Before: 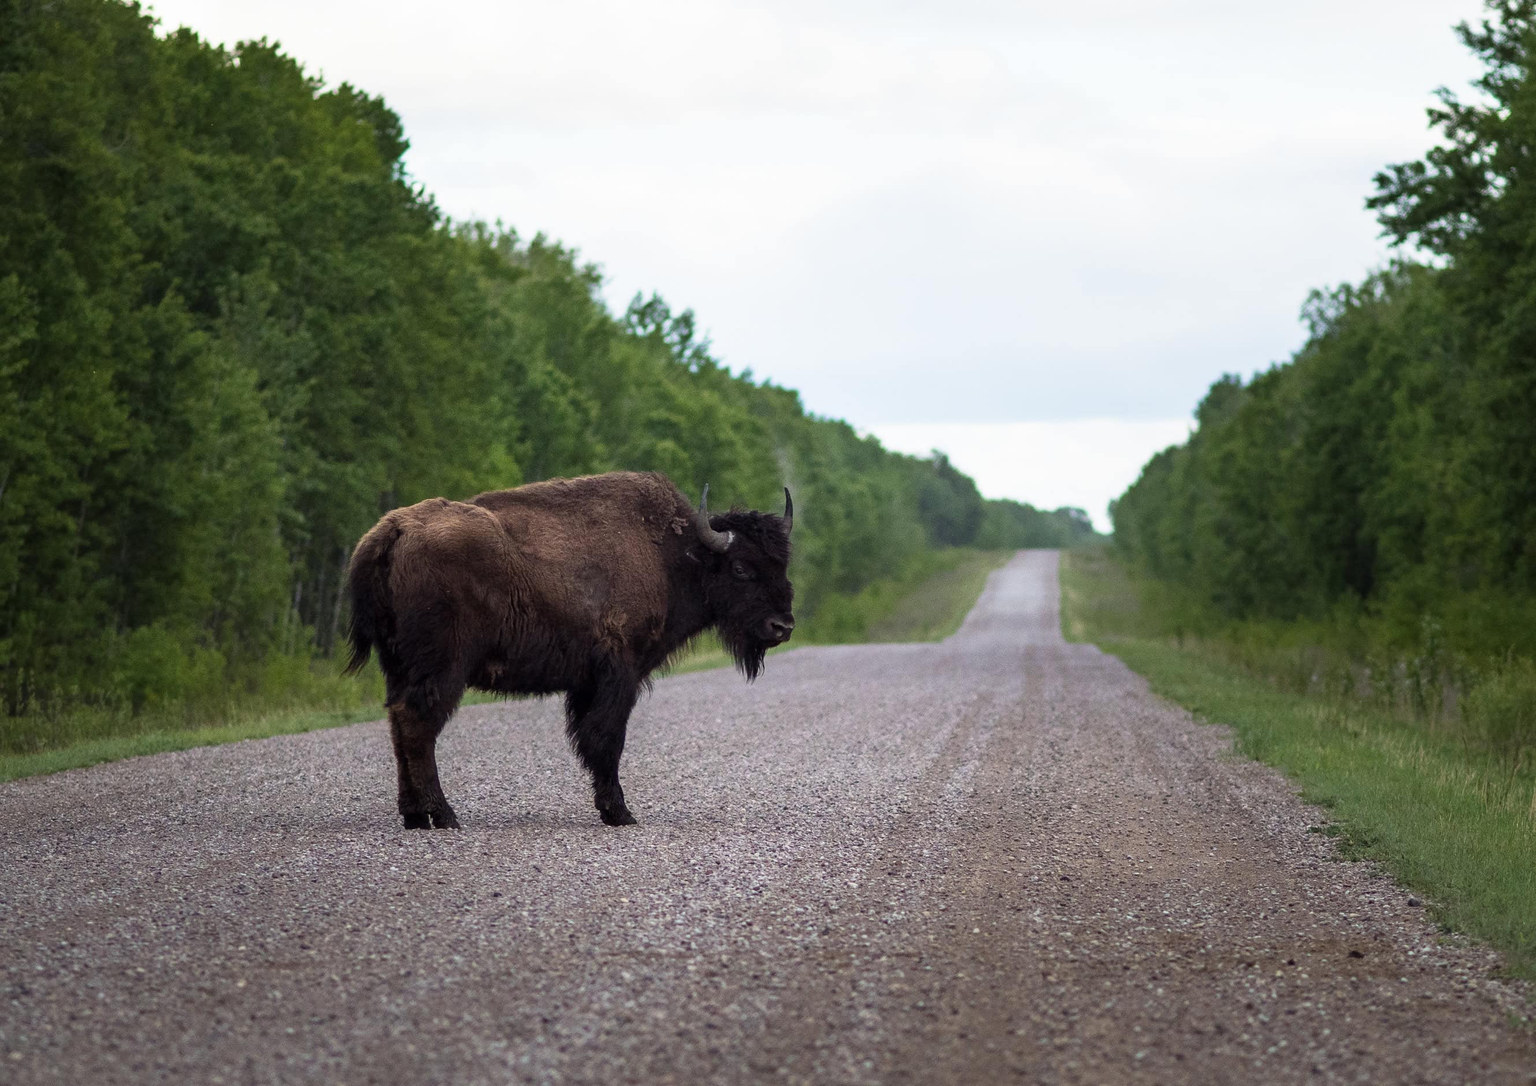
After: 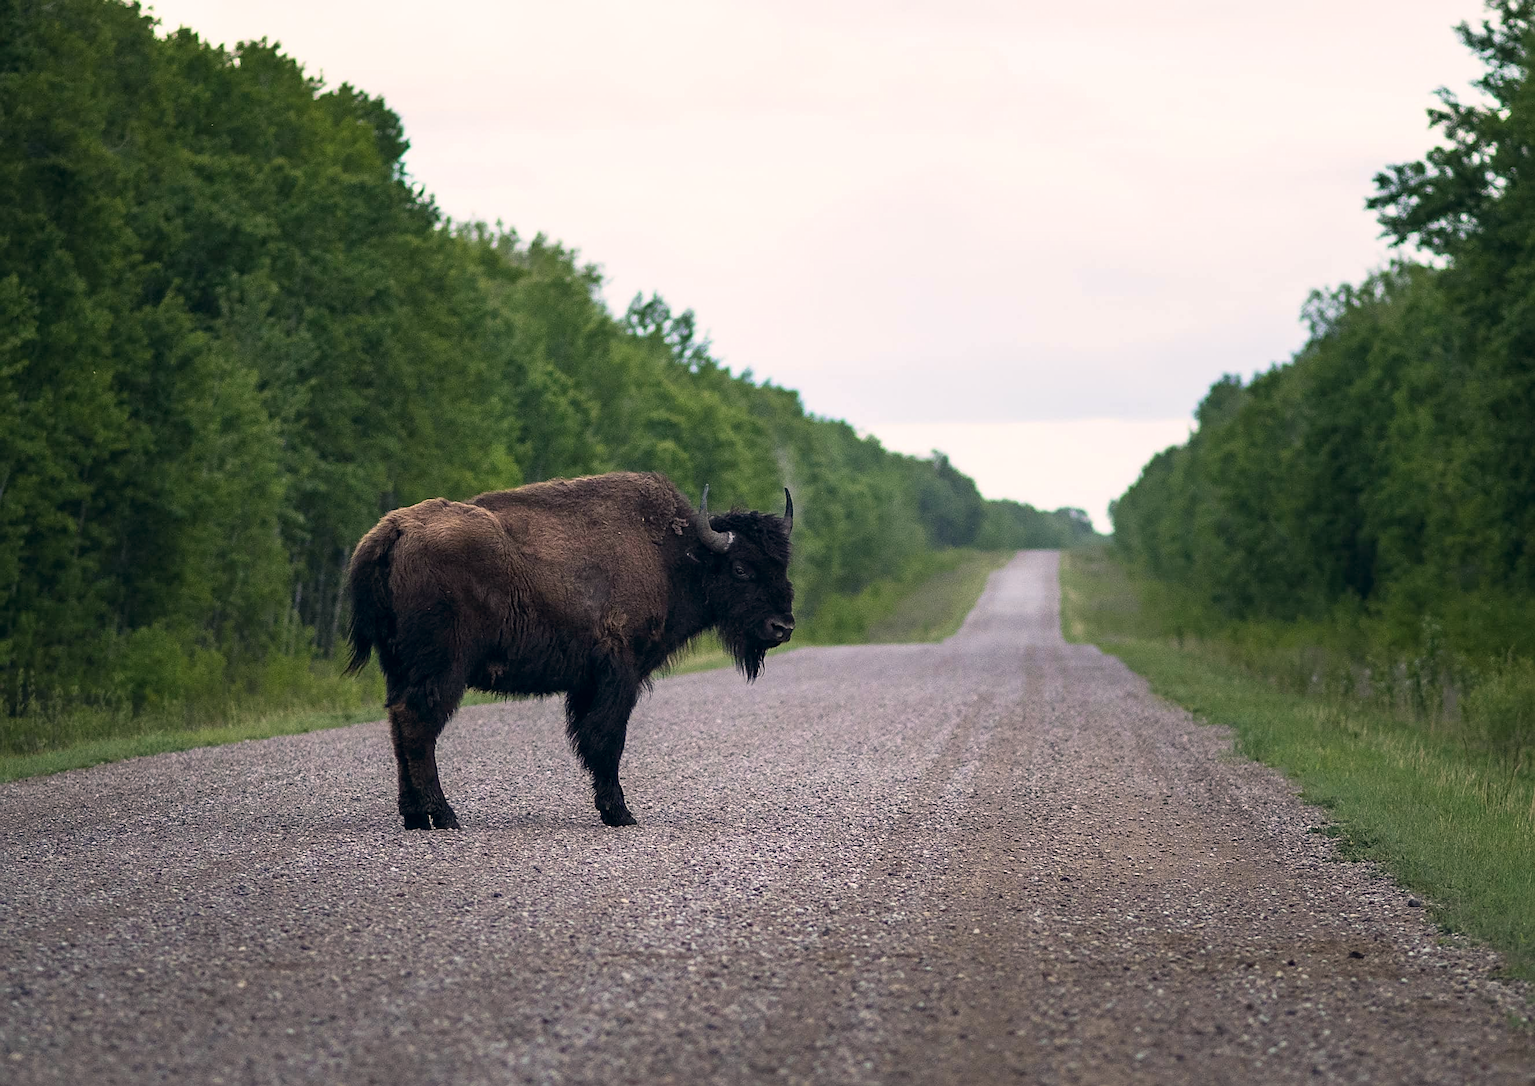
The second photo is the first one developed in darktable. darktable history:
color correction: highlights a* 5.46, highlights b* 5.29, shadows a* -4.61, shadows b* -4.97
sharpen: on, module defaults
